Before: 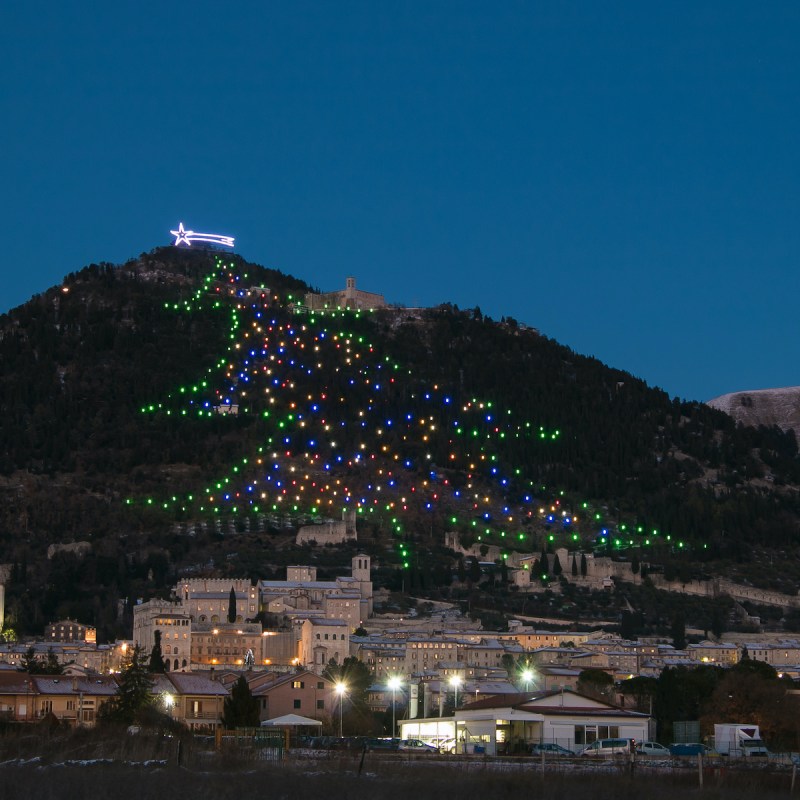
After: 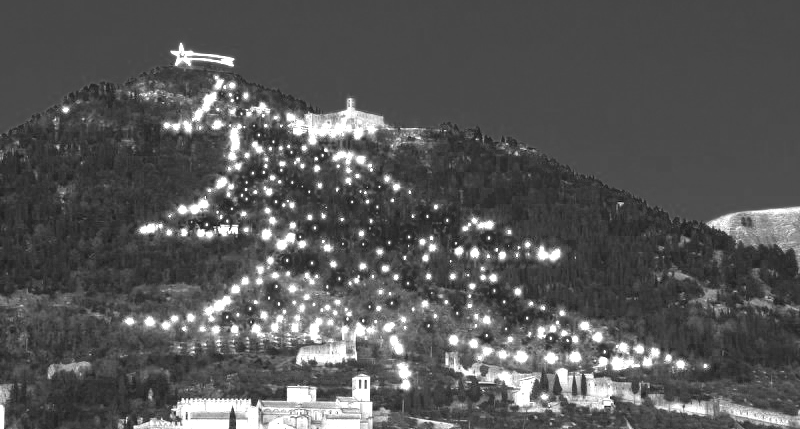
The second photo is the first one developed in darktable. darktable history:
exposure: black level correction 0.001, exposure 2.691 EV, compensate exposure bias true, compensate highlight preservation false
color zones: curves: ch0 [(0, 0.554) (0.146, 0.662) (0.293, 0.86) (0.503, 0.774) (0.637, 0.106) (0.74, 0.072) (0.866, 0.488) (0.998, 0.569)]; ch1 [(0, 0) (0.143, 0) (0.286, 0) (0.429, 0) (0.571, 0) (0.714, 0) (0.857, 0)]
crop and rotate: top 22.599%, bottom 23.749%
